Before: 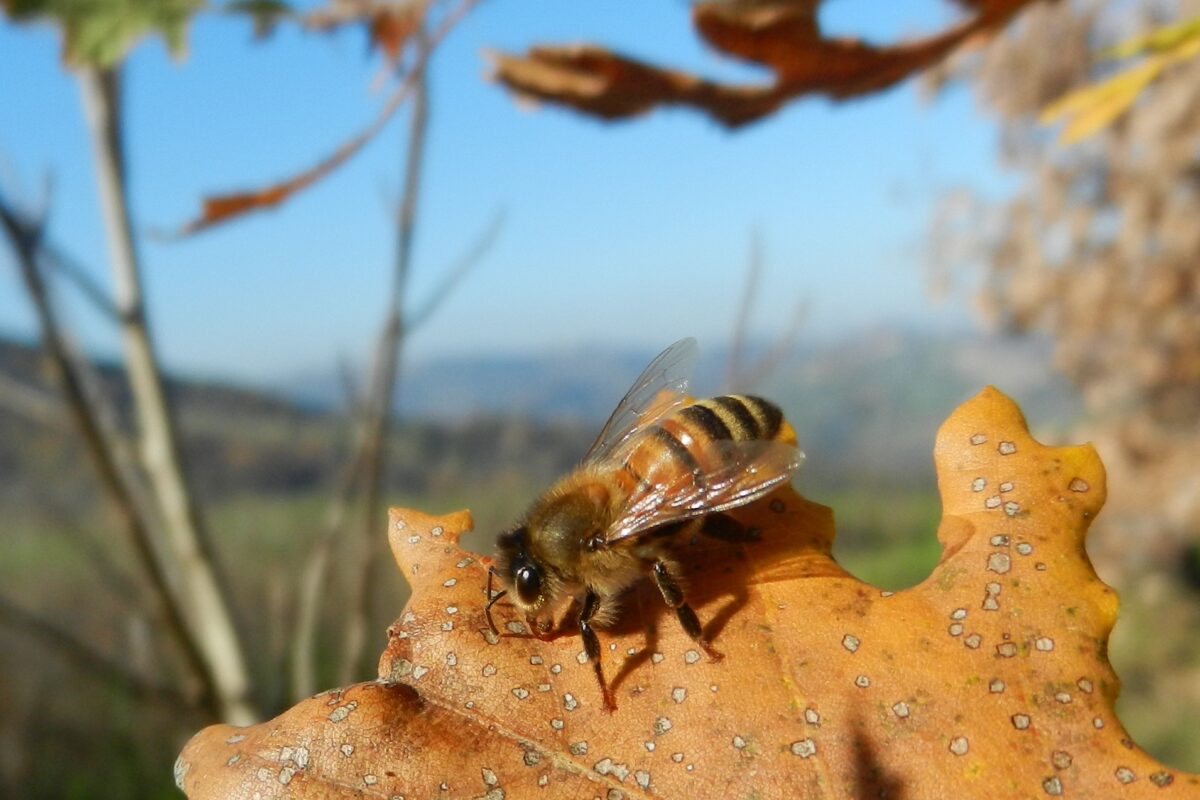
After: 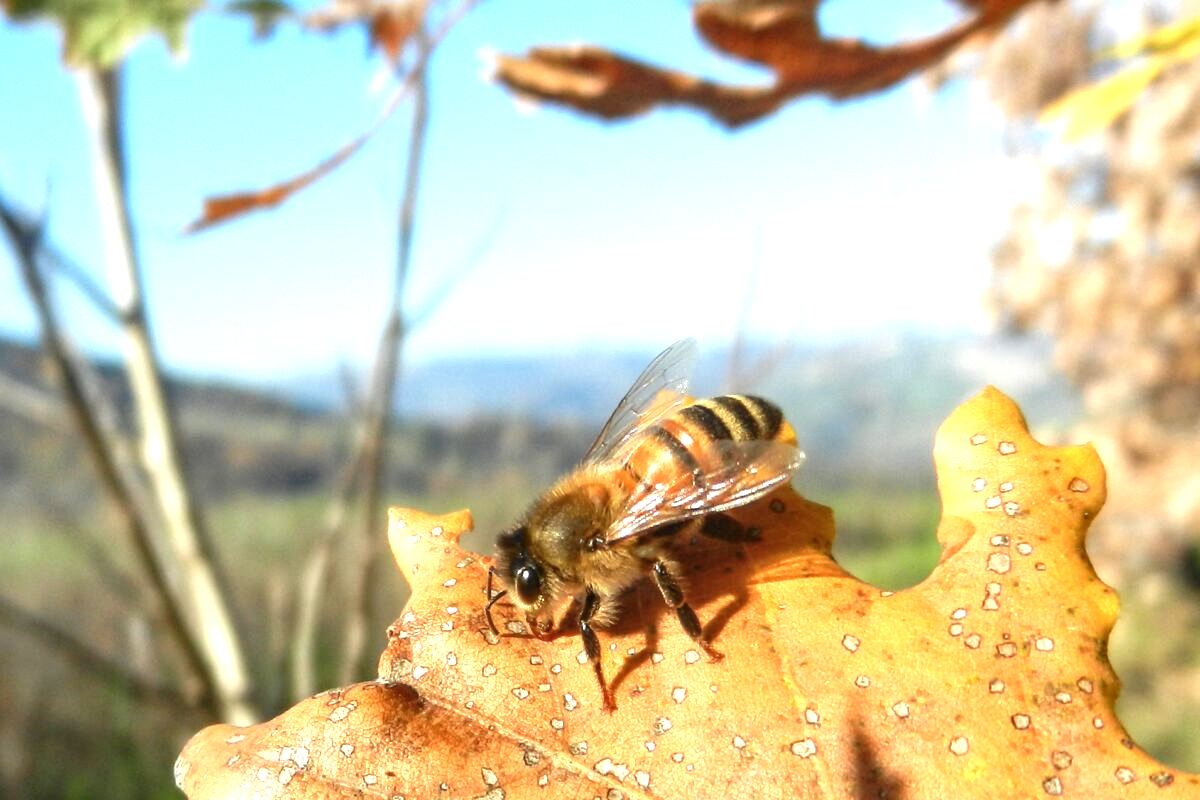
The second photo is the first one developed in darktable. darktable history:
exposure: black level correction 0, exposure 1.199 EV, compensate exposure bias true, compensate highlight preservation false
contrast brightness saturation: contrast 0.013, saturation -0.064
local contrast: on, module defaults
